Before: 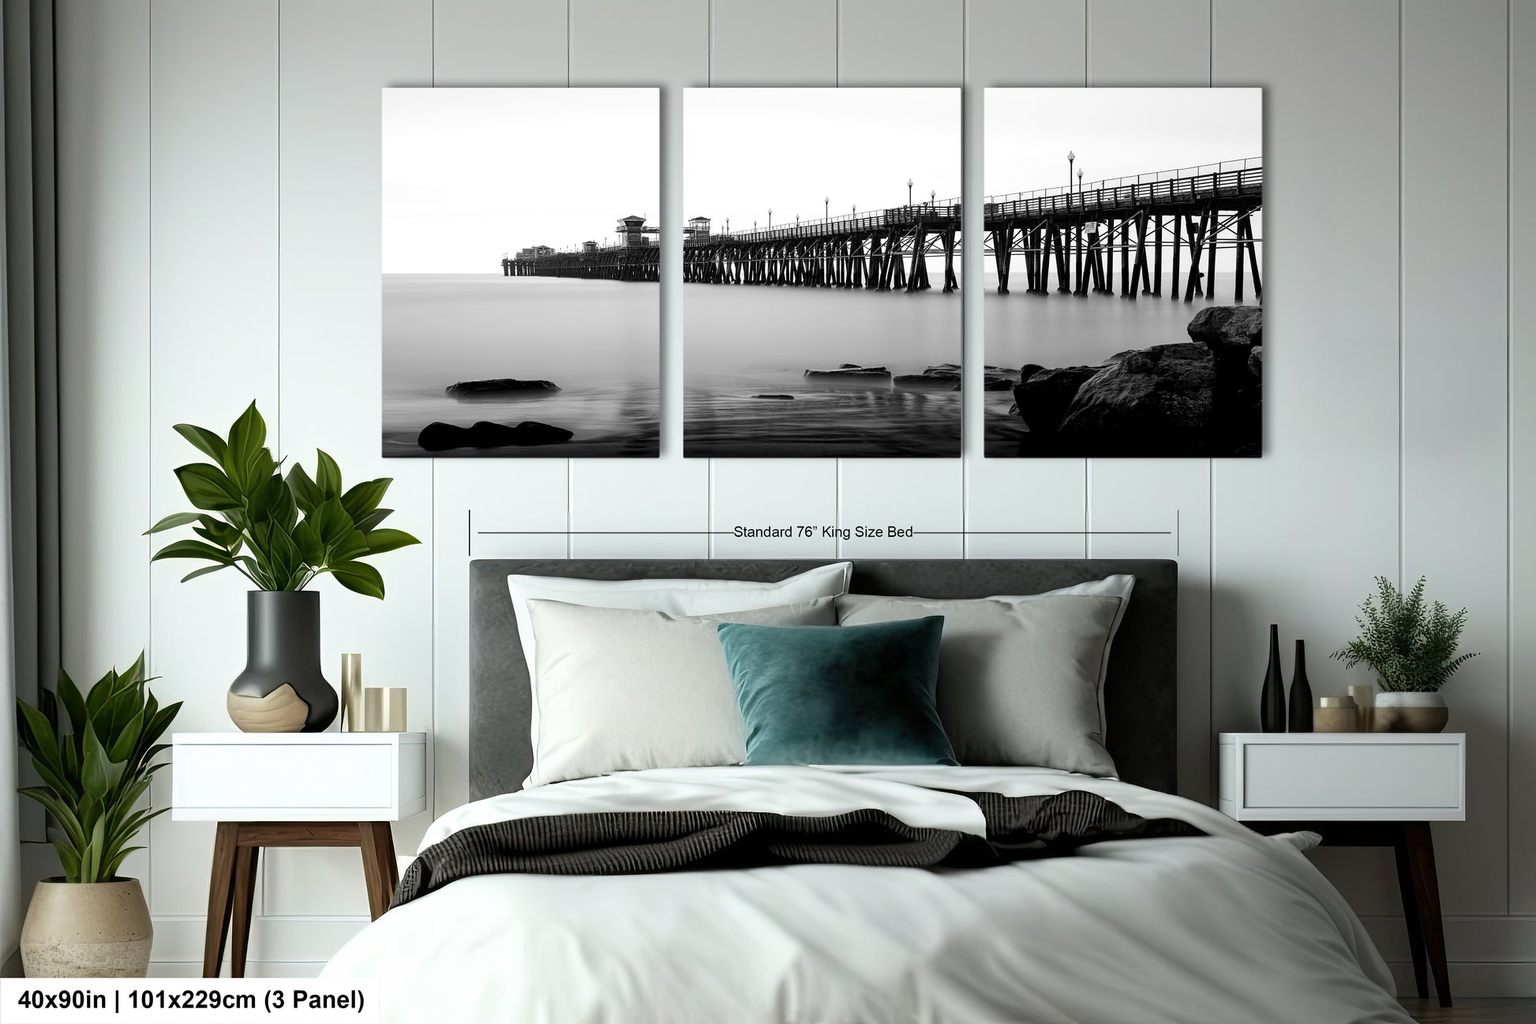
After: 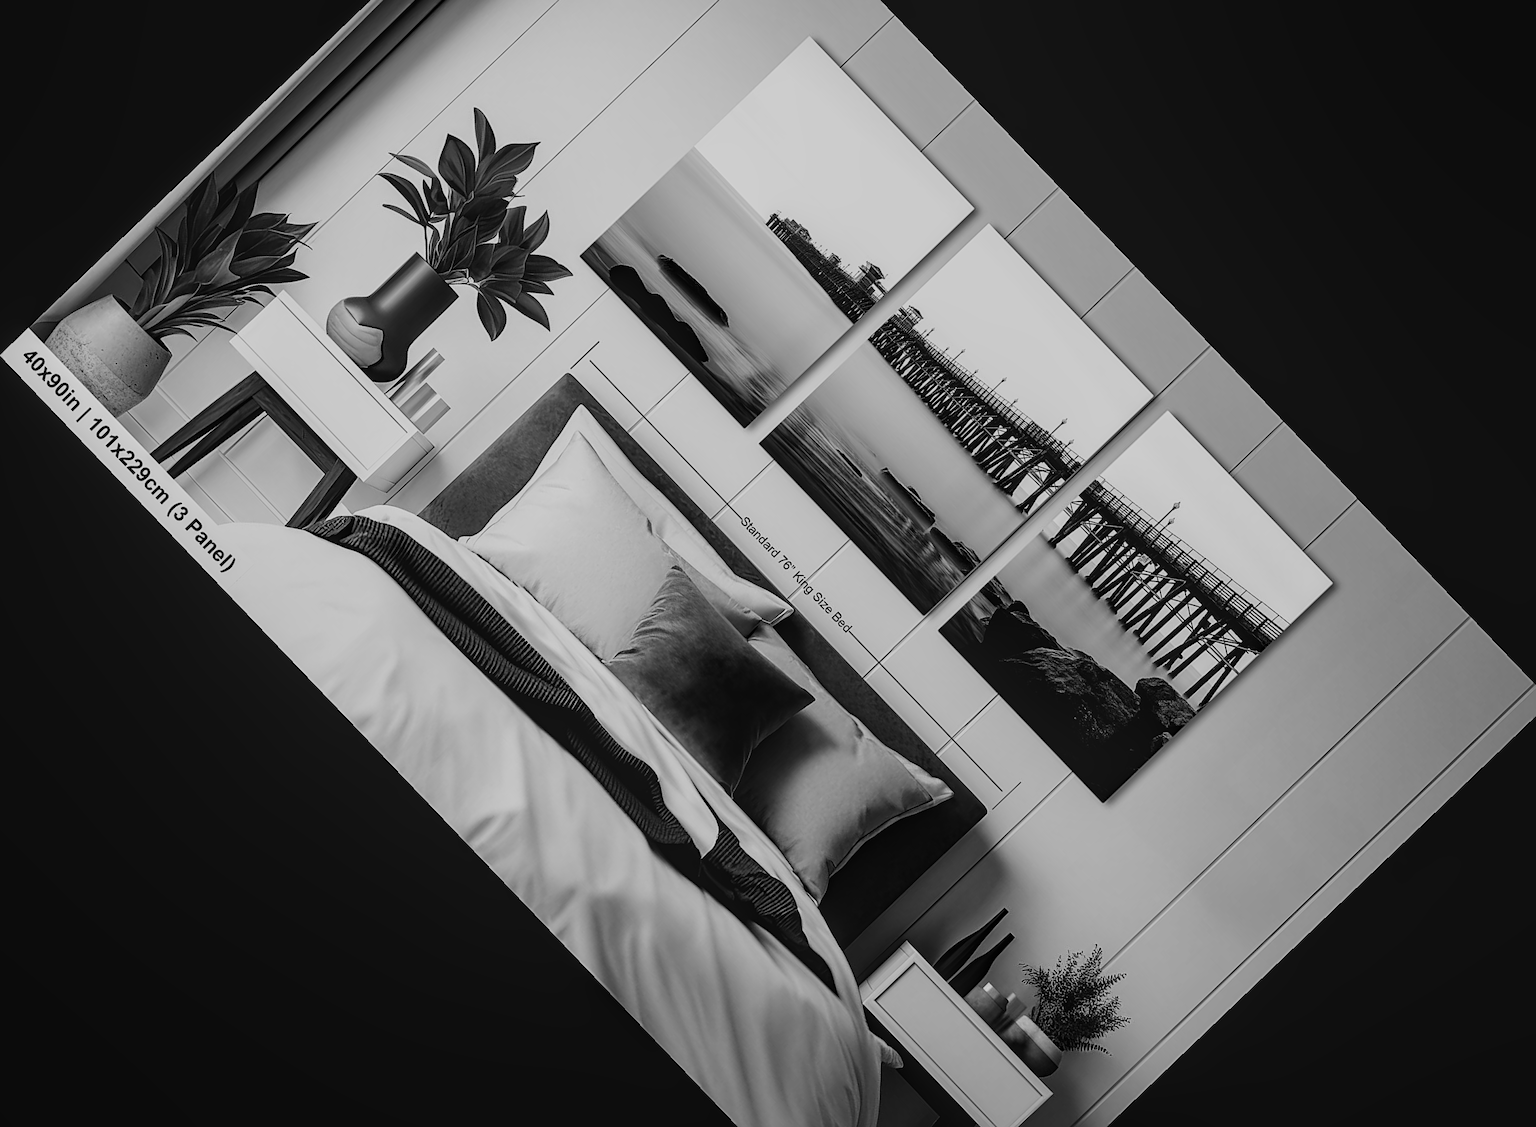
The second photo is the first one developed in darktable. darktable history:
sharpen: on, module defaults
local contrast: on, module defaults
tone equalizer: -8 EV 0.25 EV, -7 EV 0.417 EV, -6 EV 0.417 EV, -5 EV 0.25 EV, -3 EV -0.25 EV, -2 EV -0.417 EV, -1 EV -0.417 EV, +0 EV -0.25 EV, edges refinement/feathering 500, mask exposure compensation -1.57 EV, preserve details guided filter
filmic rgb: black relative exposure -6.68 EV, white relative exposure 4.56 EV, hardness 3.25
crop and rotate: angle -46.26°, top 16.234%, right 0.912%, bottom 11.704%
color balance: lift [1.016, 0.983, 1, 1.017], gamma [0.958, 1, 1, 1], gain [0.981, 1.007, 0.993, 1.002], input saturation 118.26%, contrast 13.43%, contrast fulcrum 21.62%, output saturation 82.76%
monochrome: a 73.58, b 64.21
contrast brightness saturation: contrast 0.22
